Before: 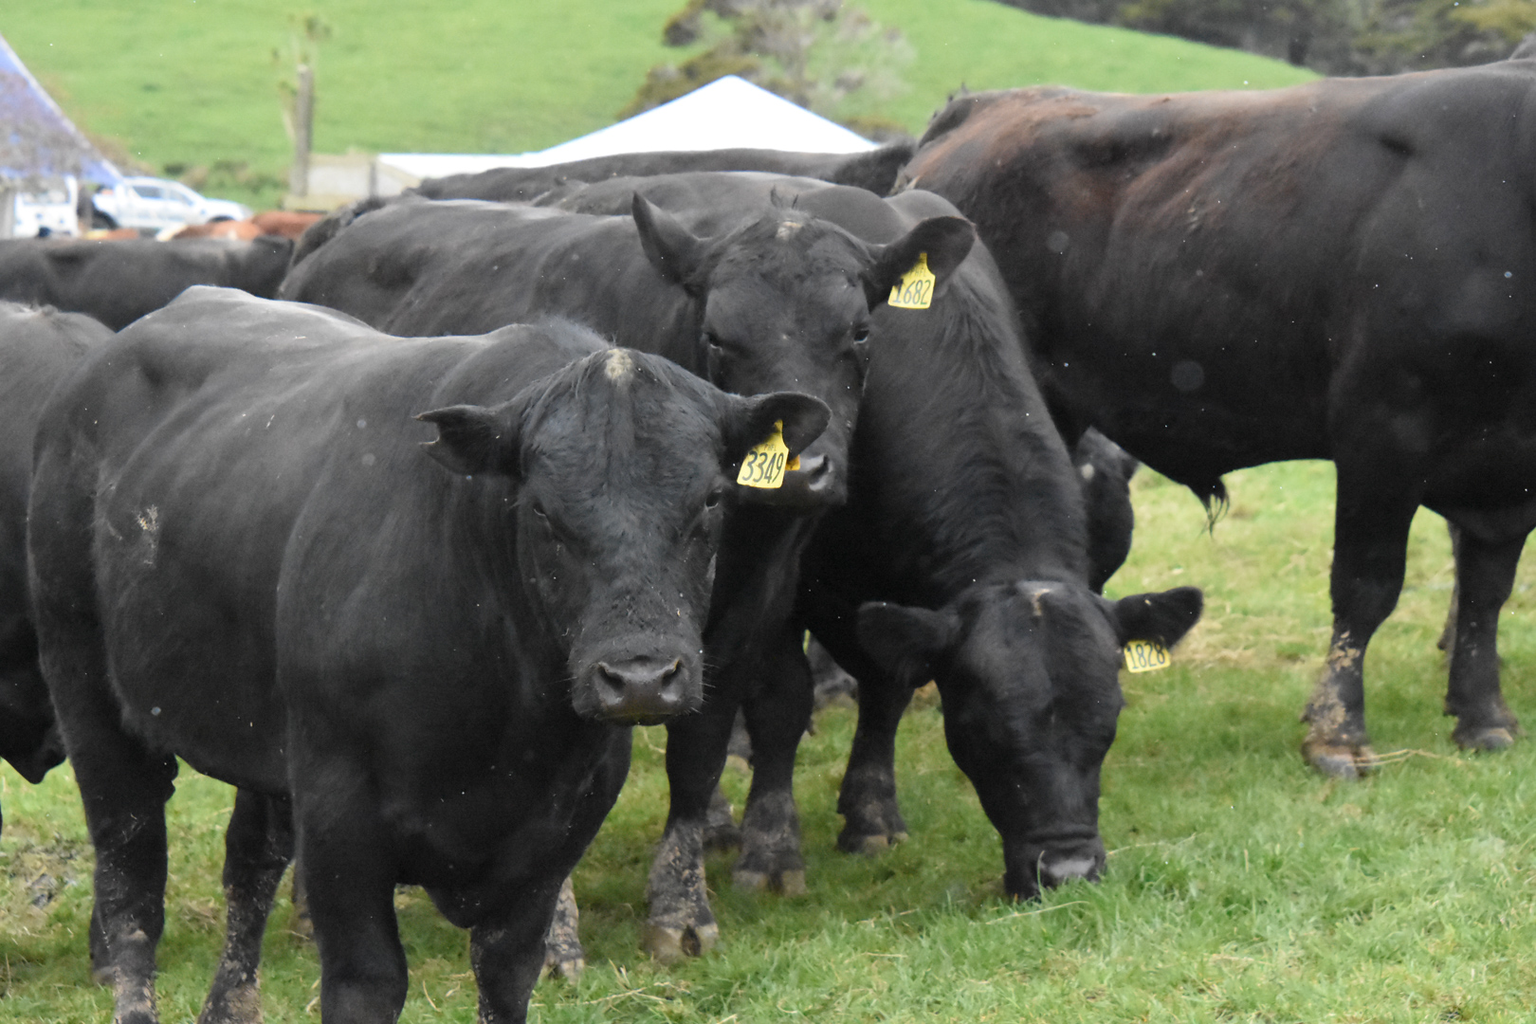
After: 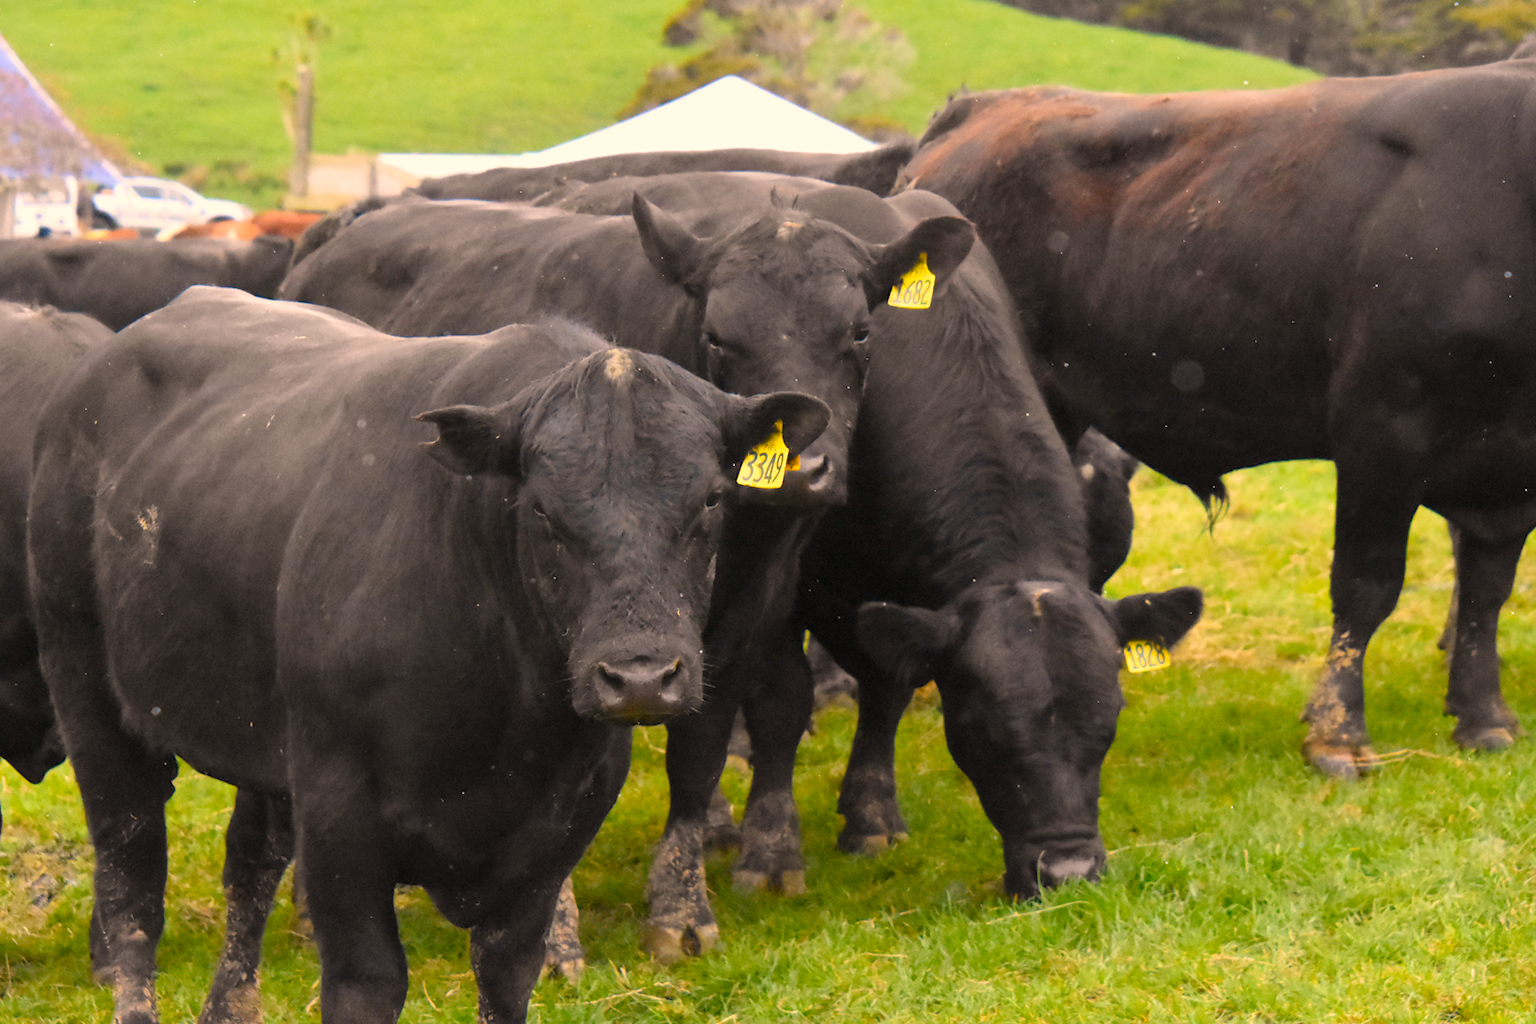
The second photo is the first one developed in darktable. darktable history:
white balance: red 1.127, blue 0.943
color balance rgb: linear chroma grading › global chroma 15%, perceptual saturation grading › global saturation 30%
